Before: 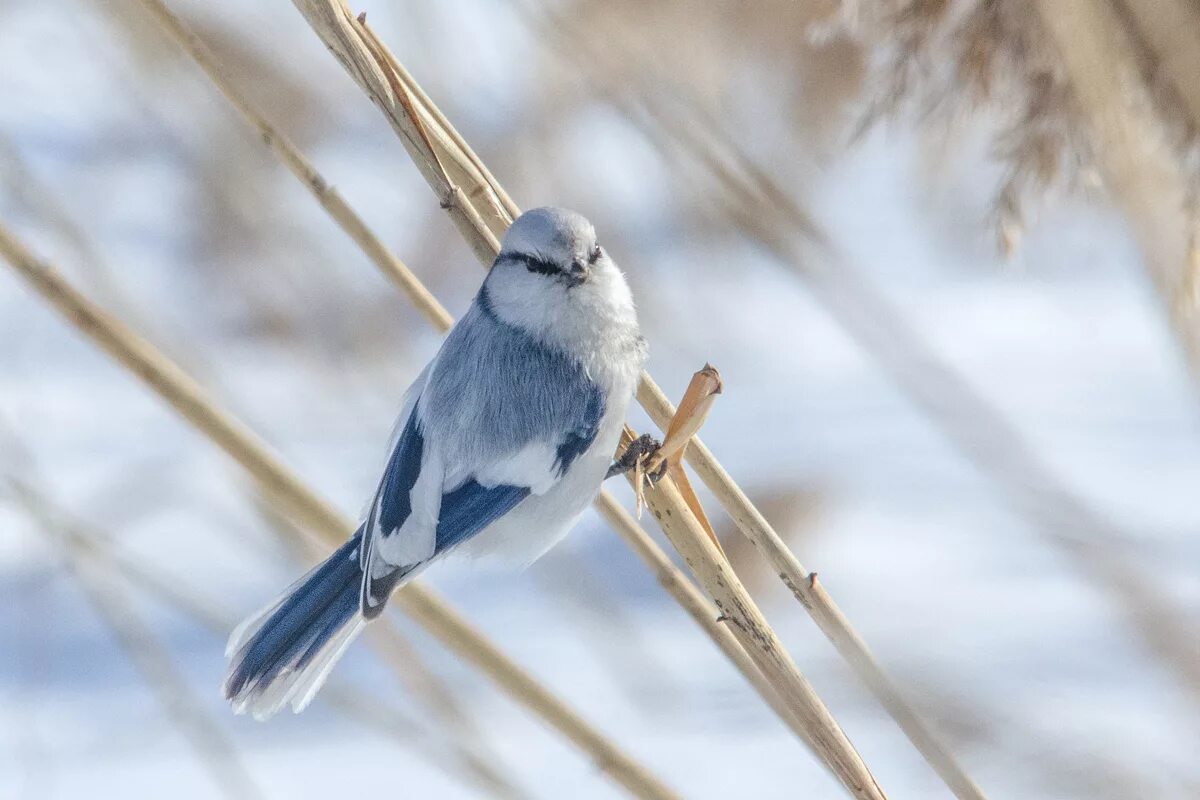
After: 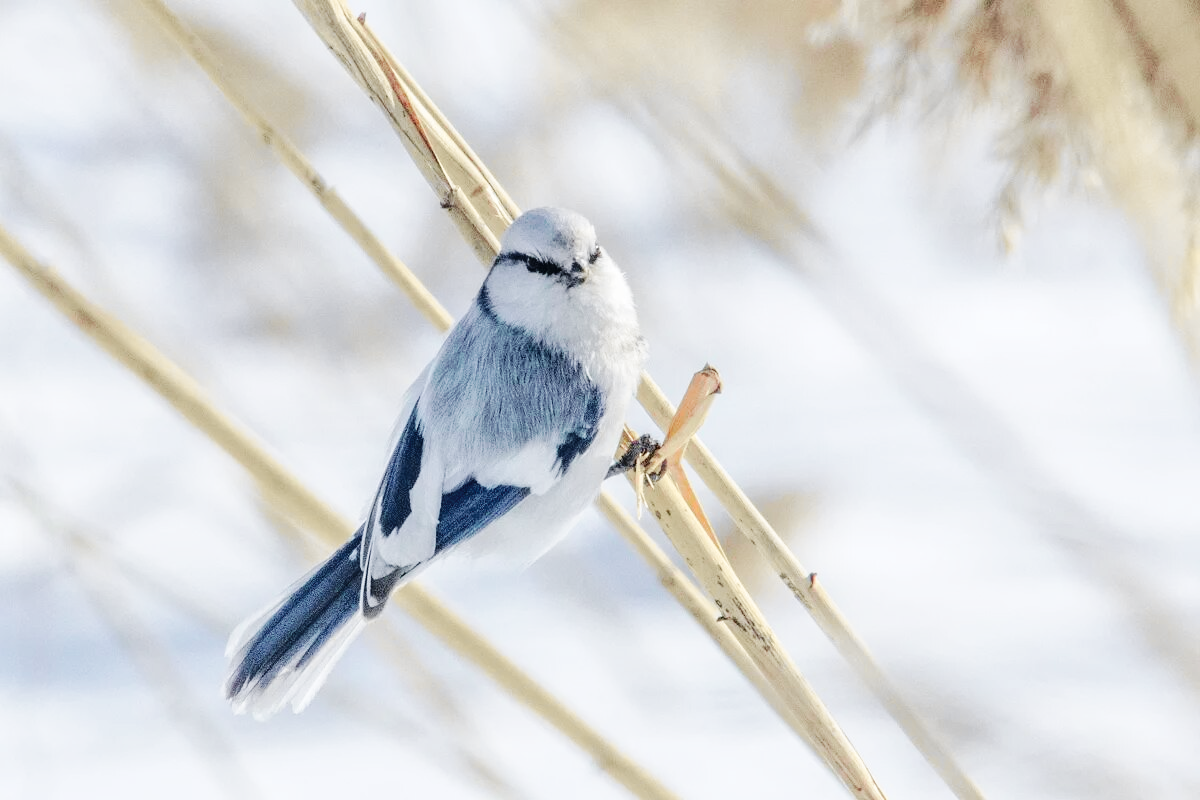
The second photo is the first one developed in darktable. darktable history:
tone curve: curves: ch0 [(0.003, 0) (0.066, 0.031) (0.163, 0.112) (0.264, 0.238) (0.395, 0.421) (0.517, 0.56) (0.684, 0.734) (0.791, 0.814) (1, 1)]; ch1 [(0, 0) (0.164, 0.115) (0.337, 0.332) (0.39, 0.398) (0.464, 0.461) (0.501, 0.5) (0.507, 0.5) (0.534, 0.532) (0.577, 0.59) (0.652, 0.681) (0.733, 0.749) (0.811, 0.796) (1, 1)]; ch2 [(0, 0) (0.337, 0.382) (0.464, 0.476) (0.501, 0.502) (0.527, 0.54) (0.551, 0.565) (0.6, 0.59) (0.687, 0.675) (1, 1)], color space Lab, independent channels, preserve colors none
base curve: curves: ch0 [(0, 0) (0.036, 0.025) (0.121, 0.166) (0.206, 0.329) (0.605, 0.79) (1, 1)], preserve colors none
